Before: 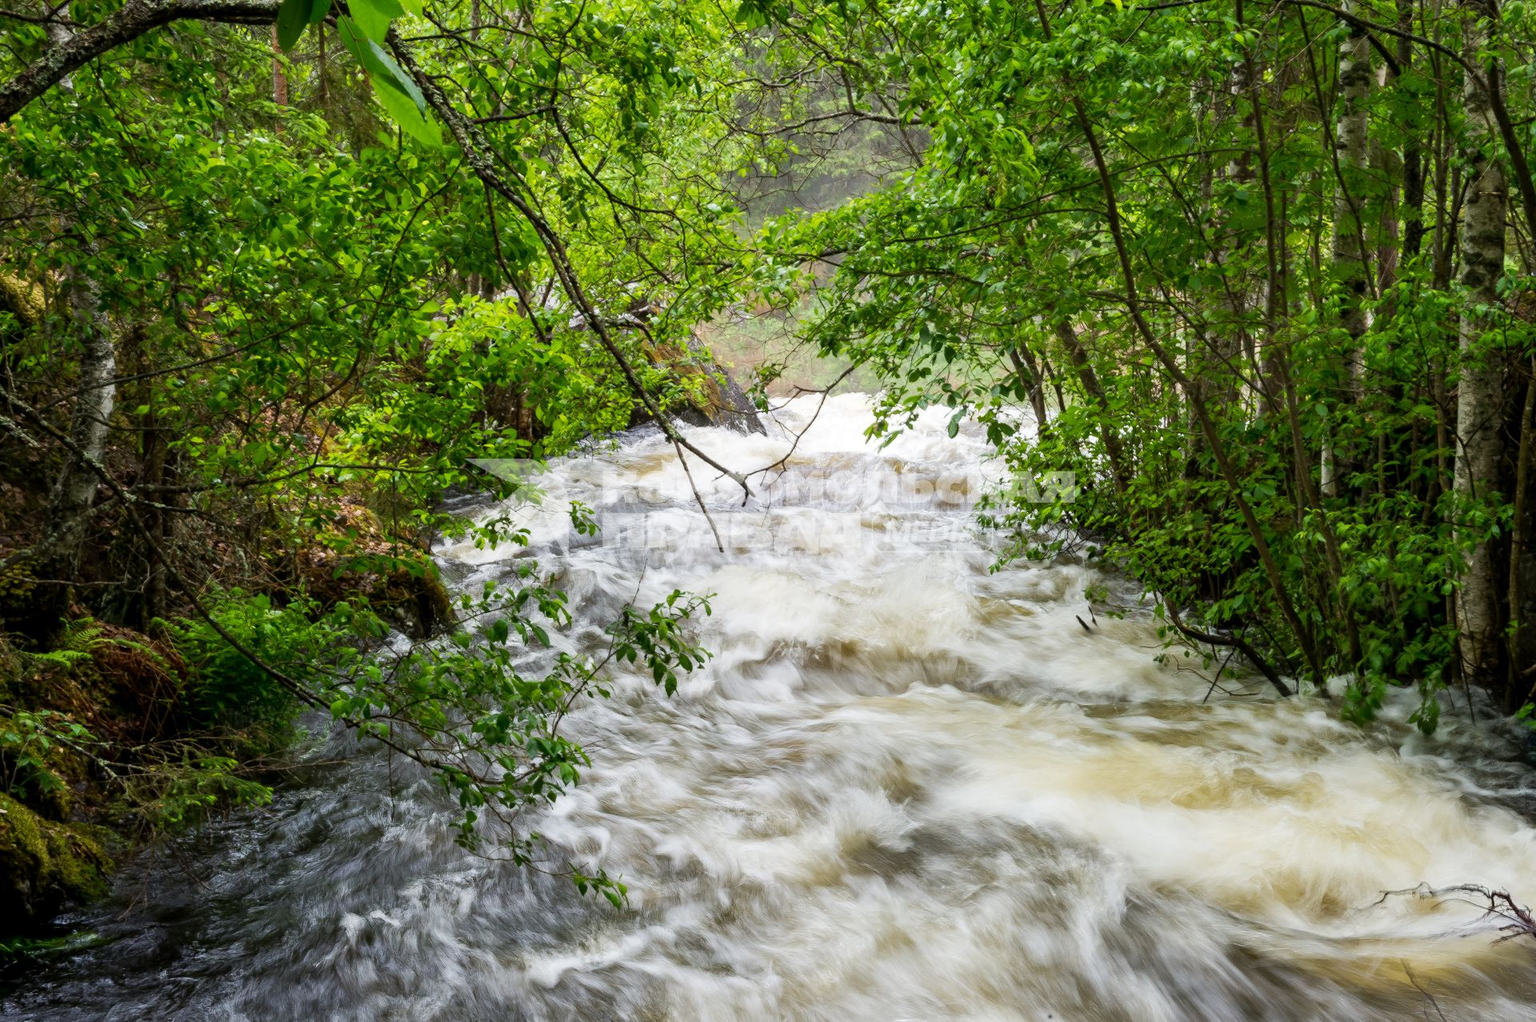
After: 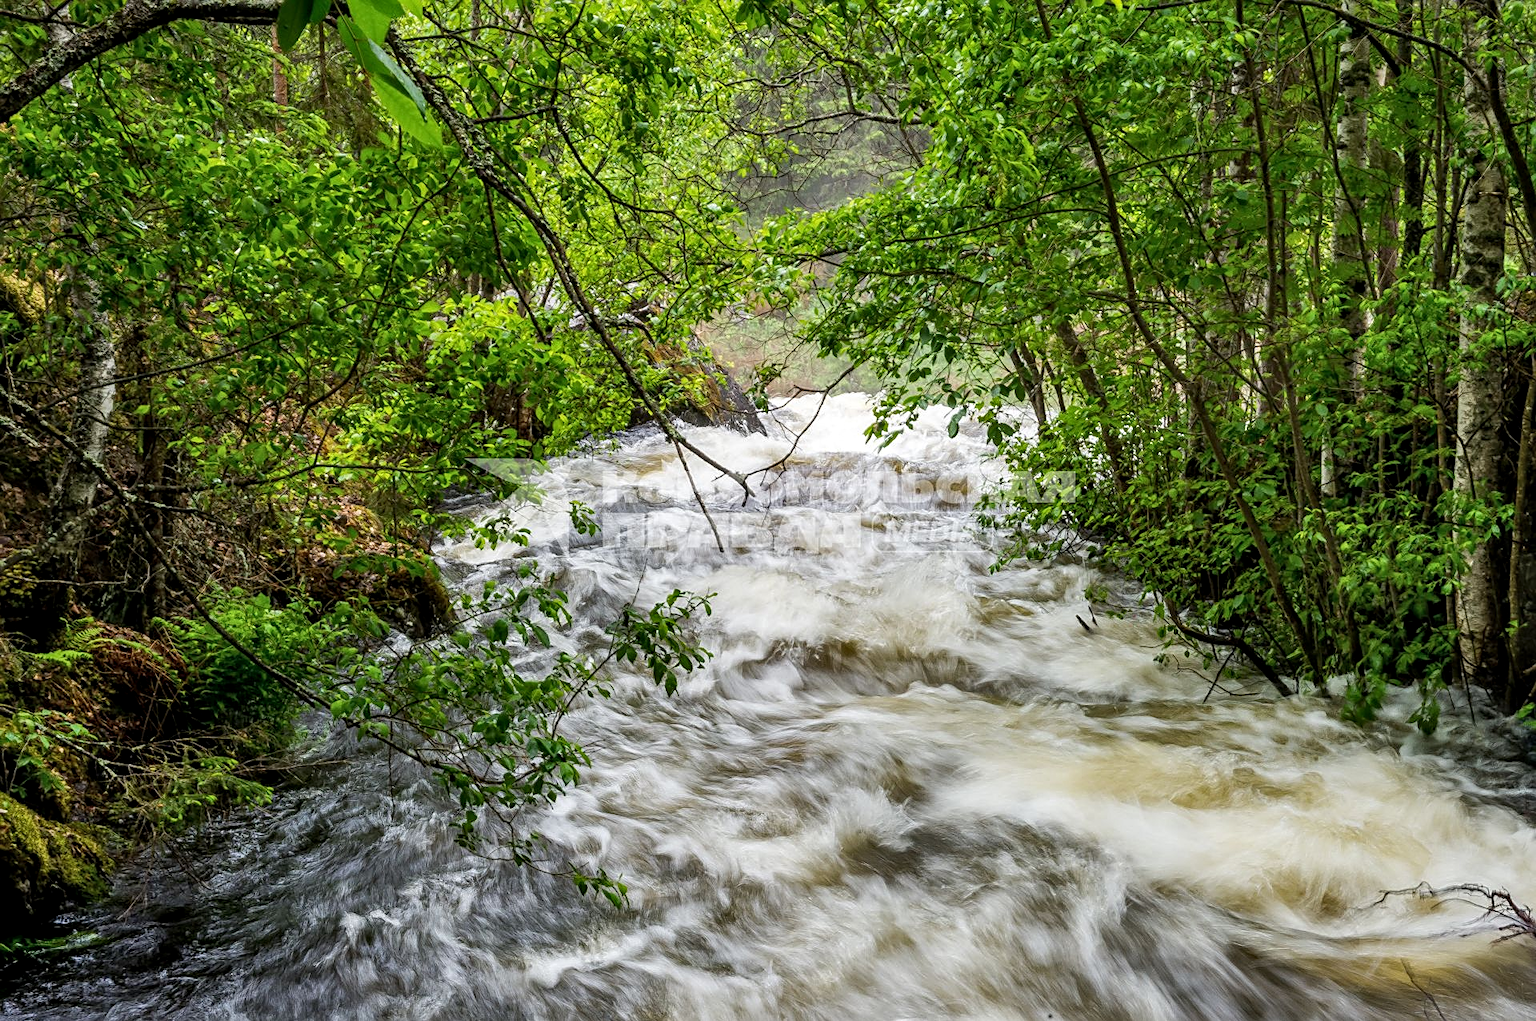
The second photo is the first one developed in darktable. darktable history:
shadows and highlights: shadows 43.64, white point adjustment -1.29, soften with gaussian
local contrast: on, module defaults
sharpen: on, module defaults
